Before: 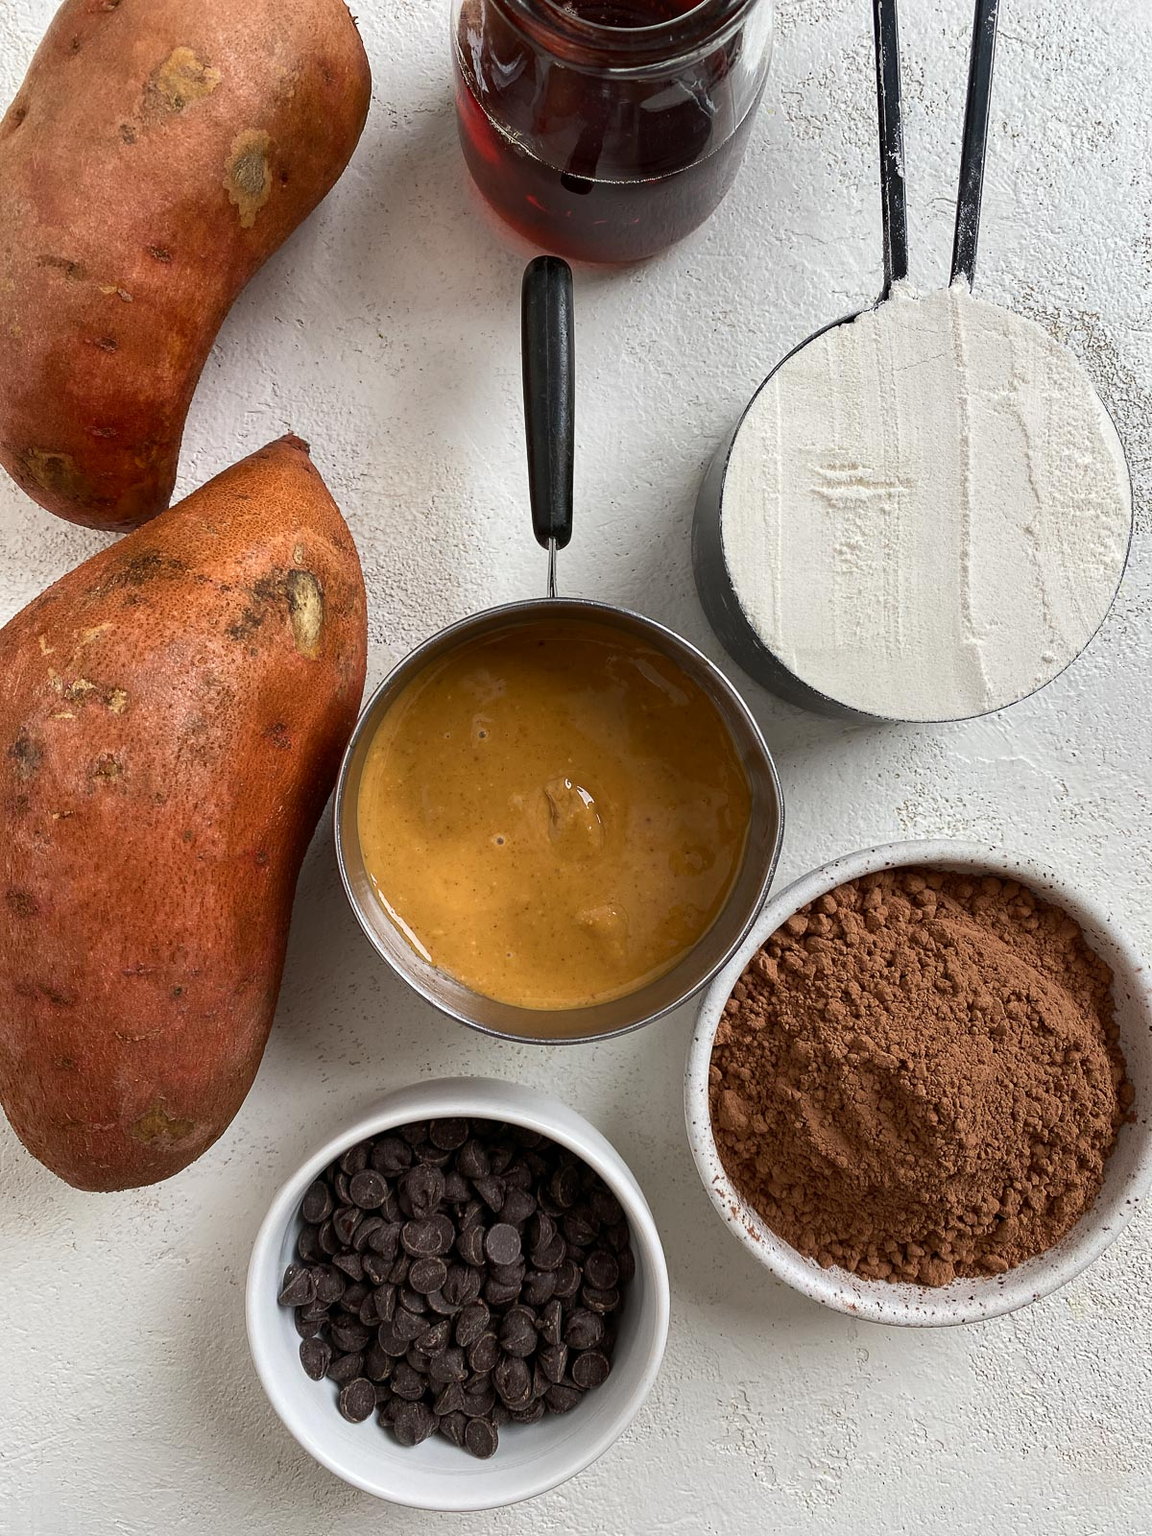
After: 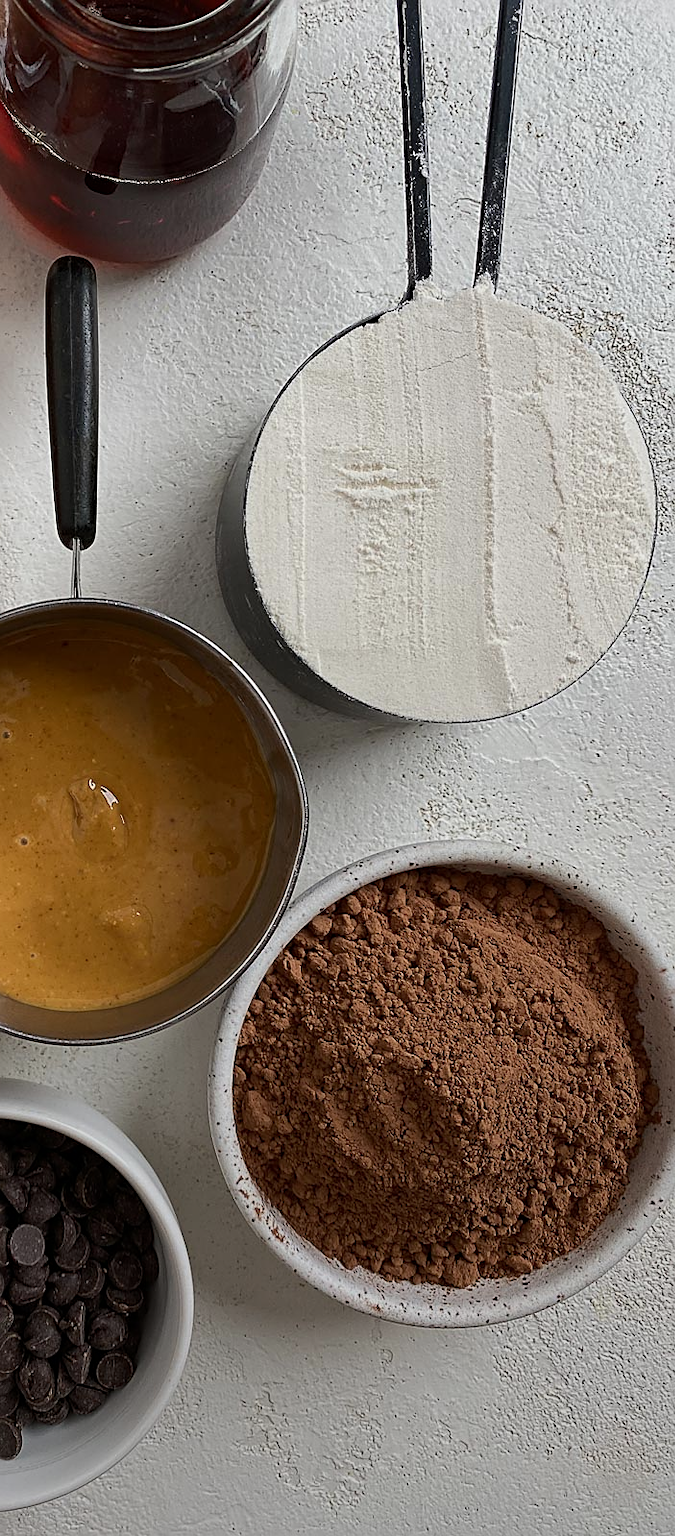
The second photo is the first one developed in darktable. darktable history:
crop: left 41.402%
graduated density: rotation -180°, offset 27.42
exposure: exposure -0.36 EV, compensate highlight preservation false
sharpen: on, module defaults
